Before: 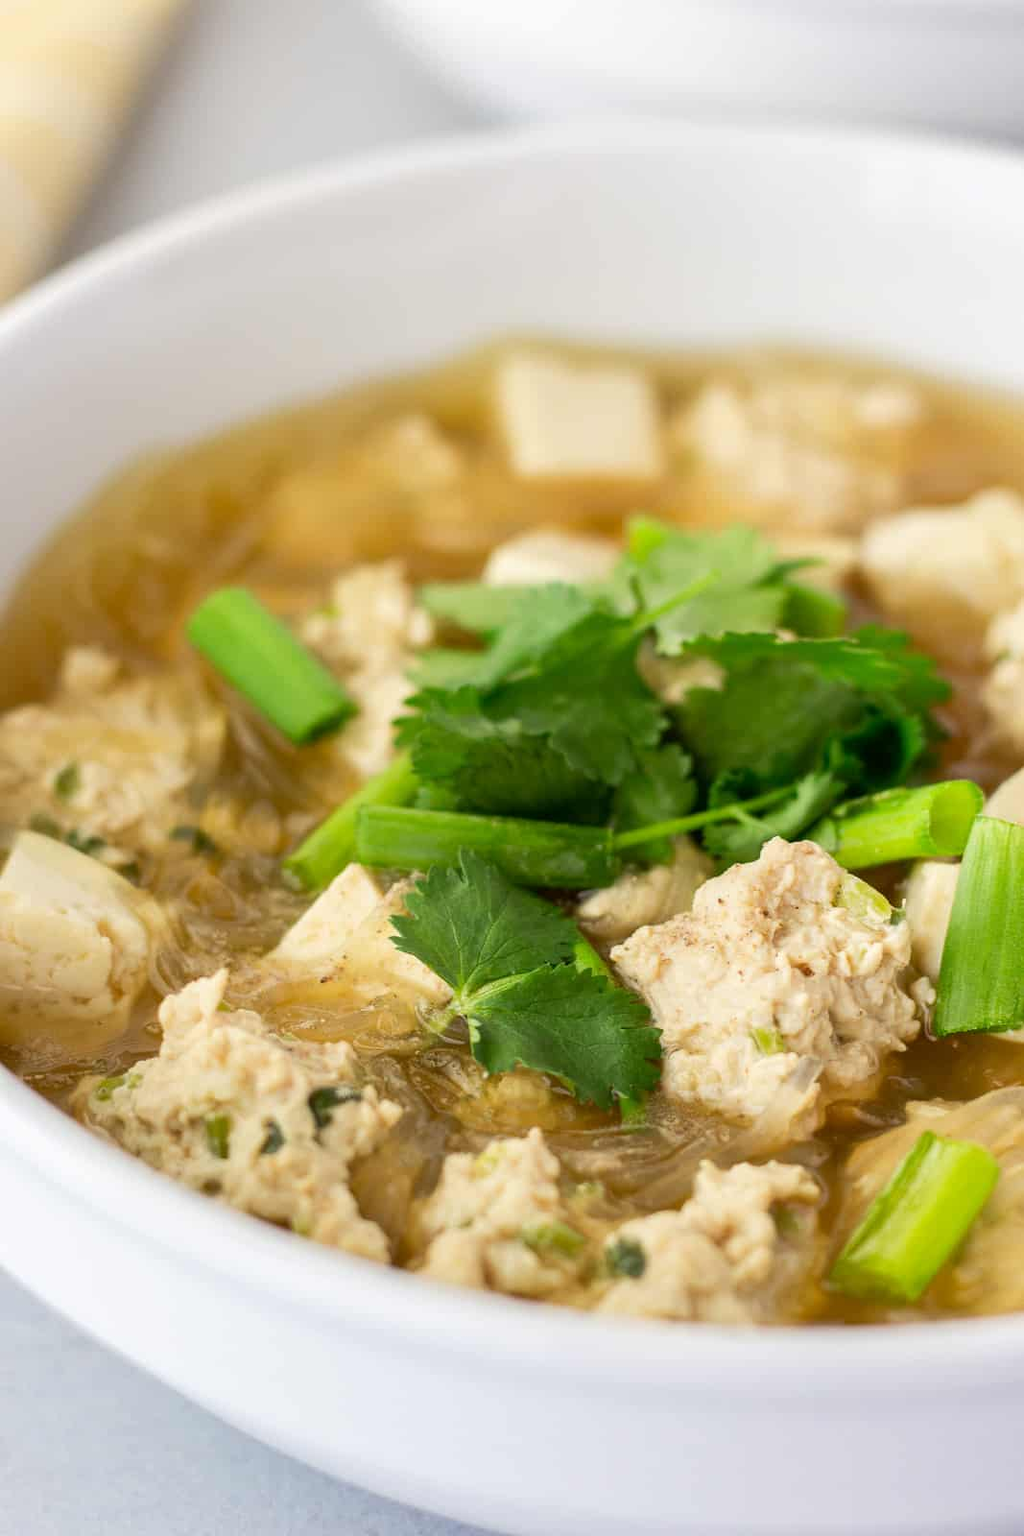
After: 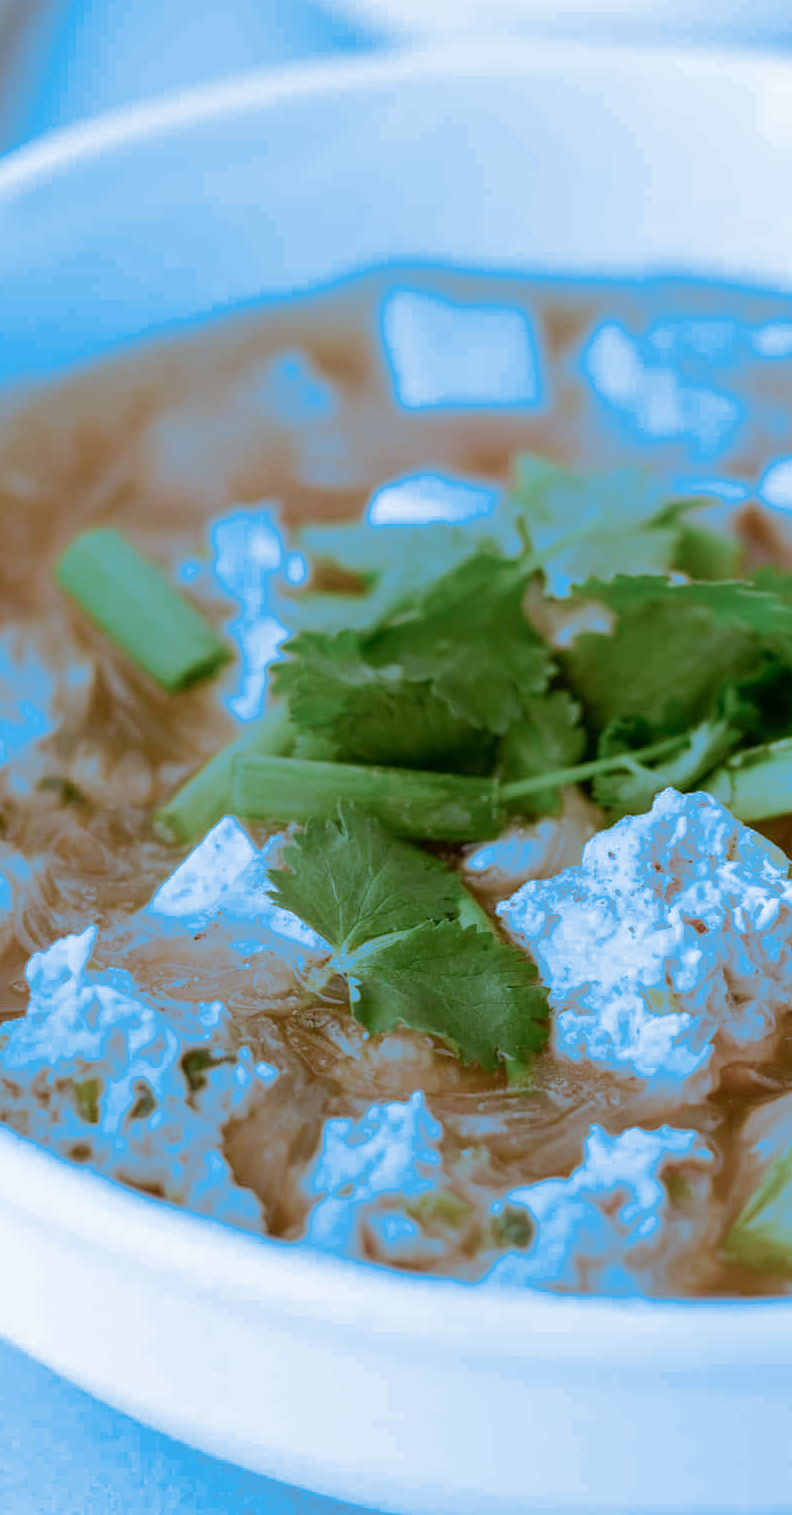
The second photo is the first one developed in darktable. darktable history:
crop and rotate: left 13.15%, top 5.251%, right 12.609%
split-toning: shadows › hue 220°, shadows › saturation 0.64, highlights › hue 220°, highlights › saturation 0.64, balance 0, compress 5.22%
